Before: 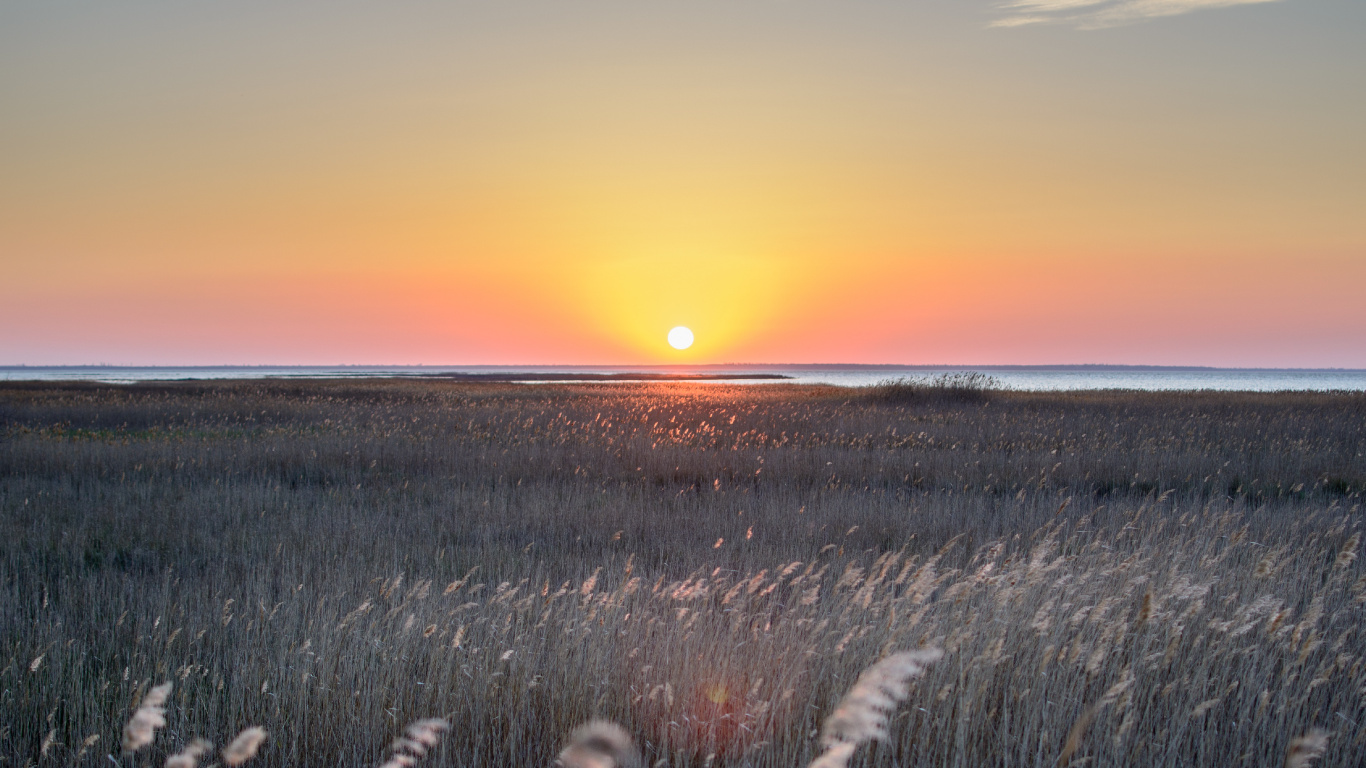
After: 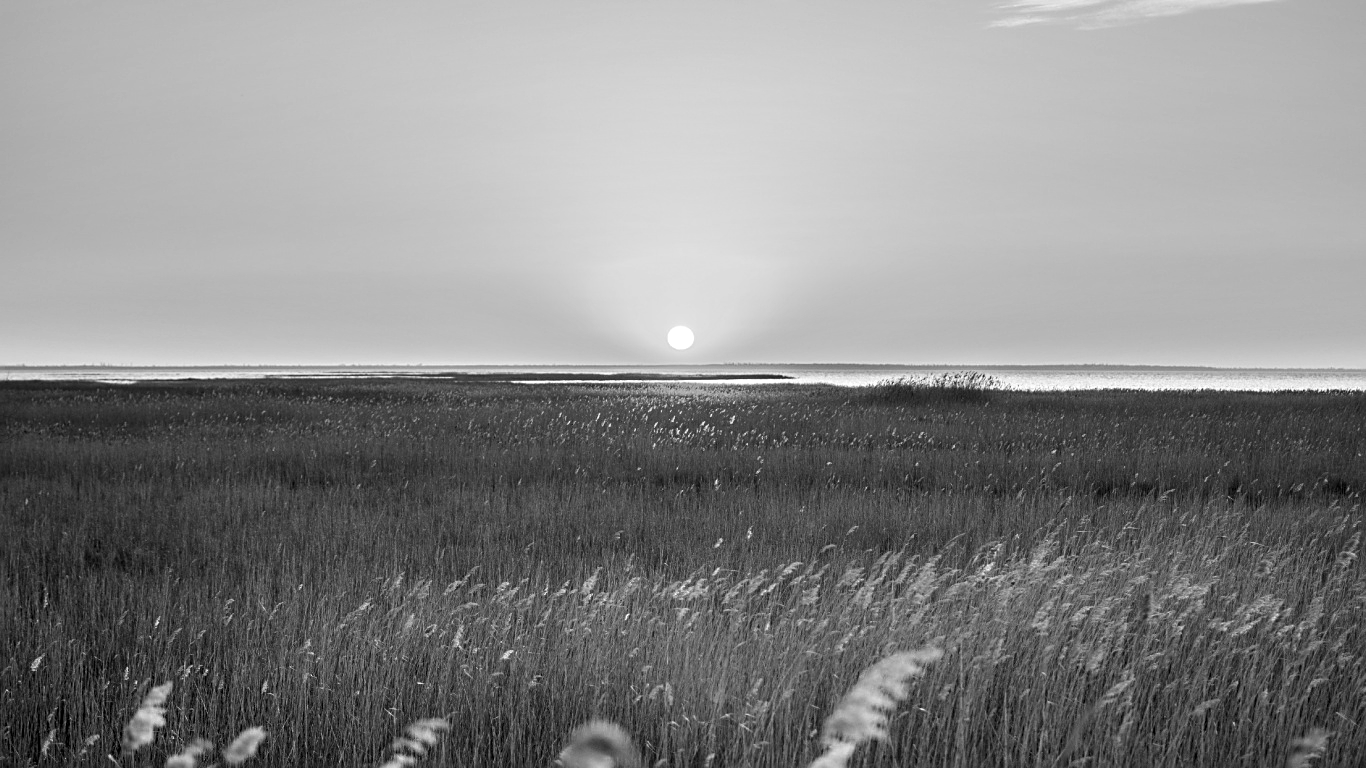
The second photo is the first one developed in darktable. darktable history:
sharpen: on, module defaults
contrast brightness saturation: contrast 0.057, brightness -0.011, saturation -0.23
color calibration: output gray [0.253, 0.26, 0.487, 0], x 0.372, y 0.387, temperature 4284.68 K
color balance rgb: perceptual saturation grading › global saturation 38.74%, perceptual saturation grading › highlights -50.075%, perceptual saturation grading › shadows 30.959%, perceptual brilliance grading › highlights 10.304%, perceptual brilliance grading › mid-tones 5.373%, global vibrance 14.207%
shadows and highlights: shadows -1.07, highlights 39.47
